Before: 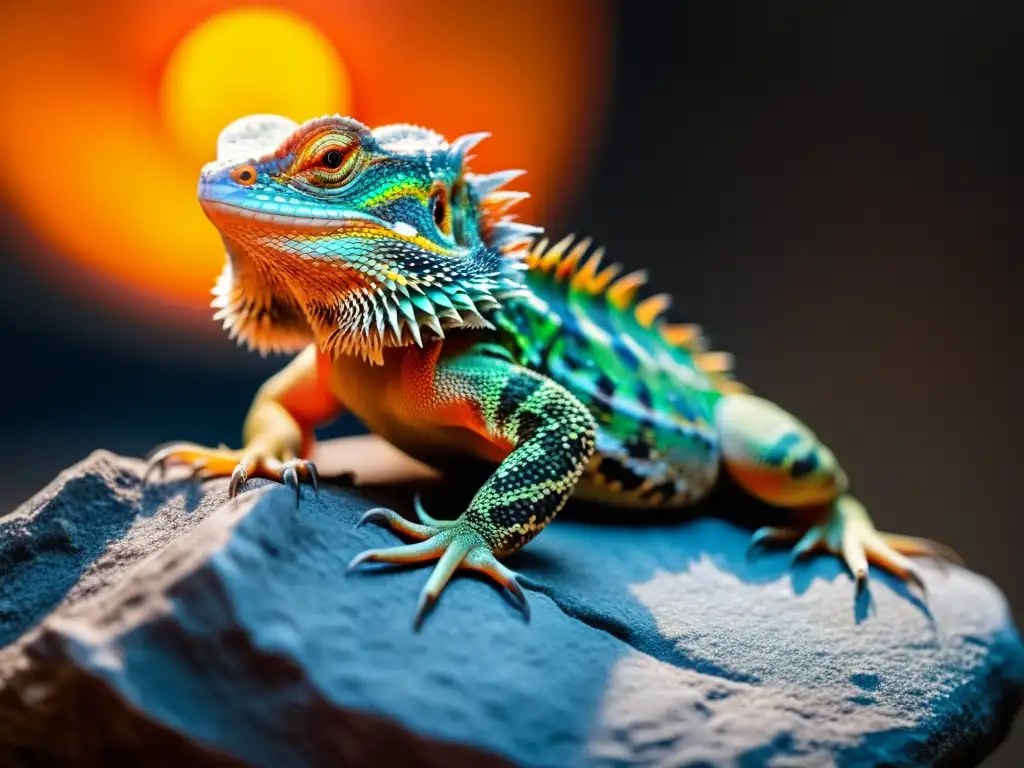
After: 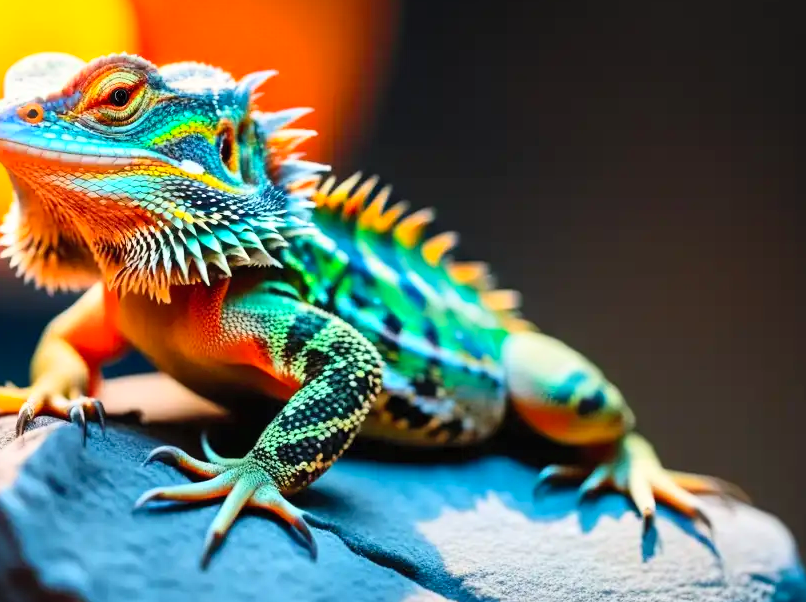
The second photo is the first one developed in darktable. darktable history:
crop and rotate: left 20.825%, top 8.077%, right 0.379%, bottom 13.535%
contrast brightness saturation: contrast 0.196, brightness 0.17, saturation 0.219
